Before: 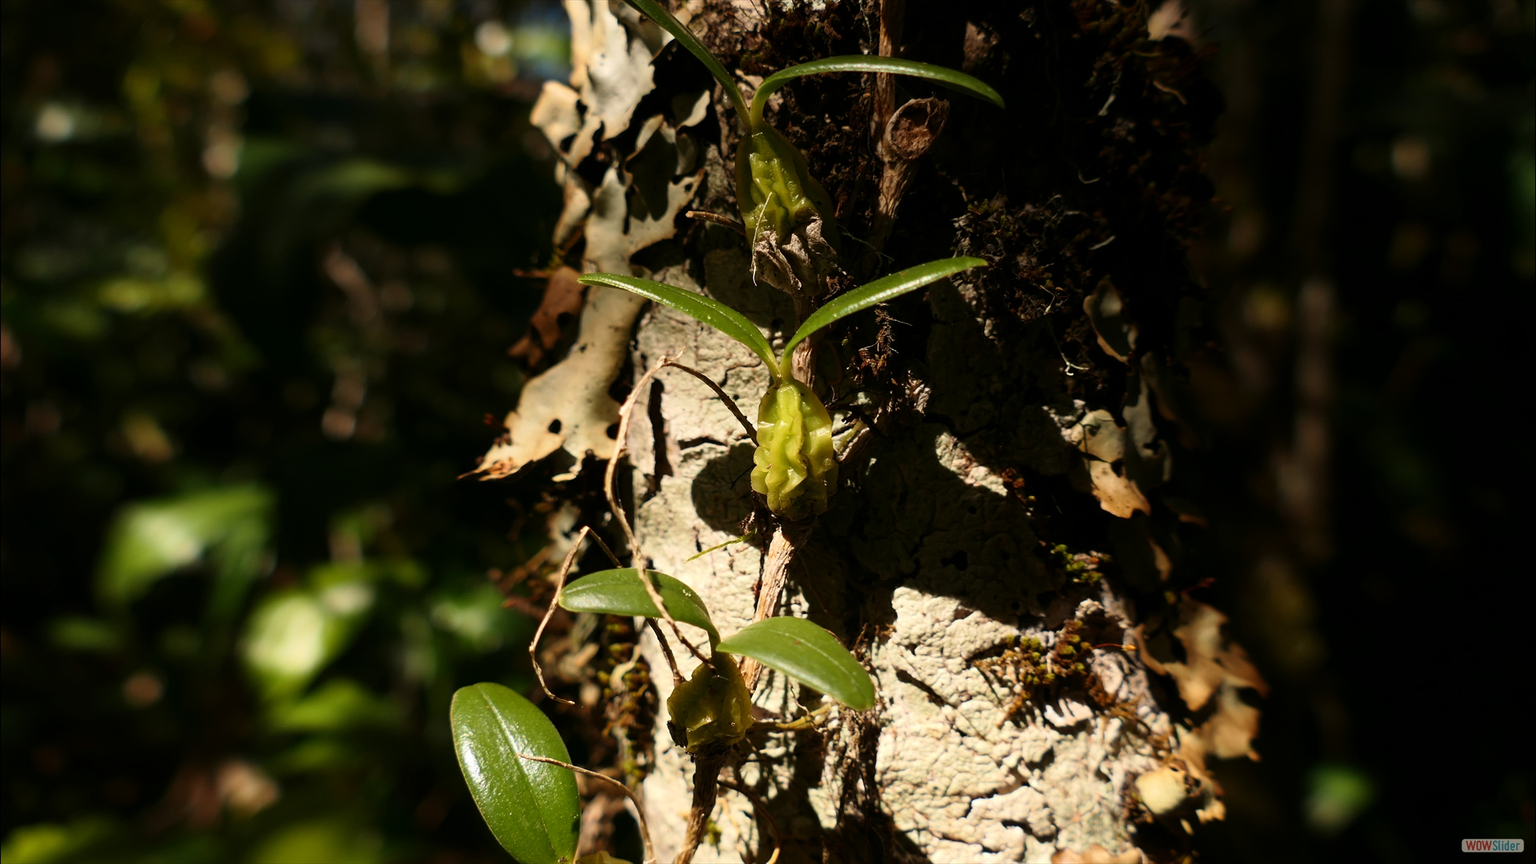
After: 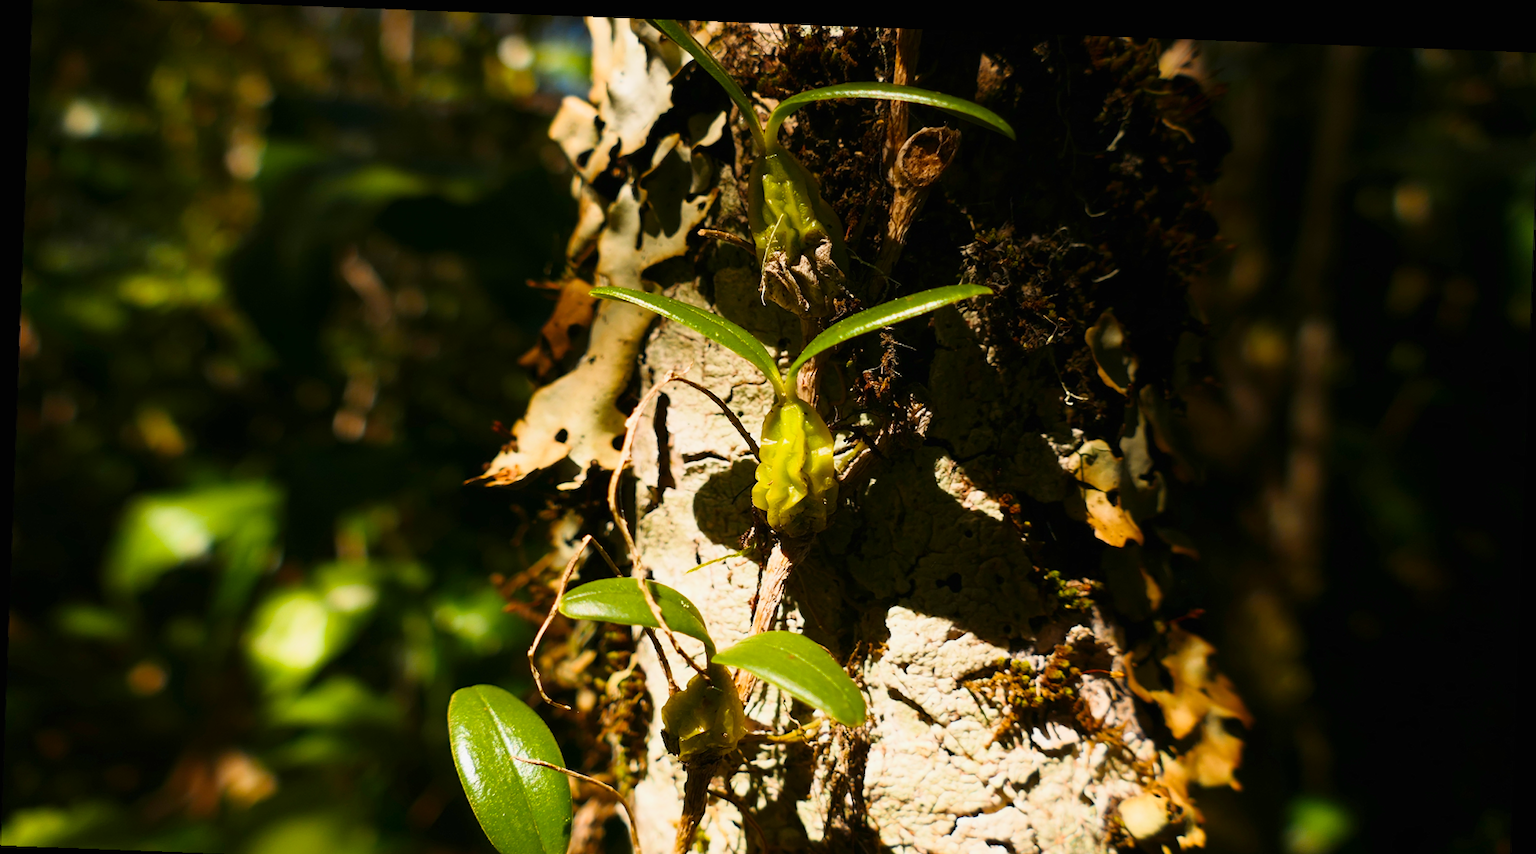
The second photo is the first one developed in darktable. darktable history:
exposure: black level correction 0, exposure 0.7 EV, compensate exposure bias true, compensate highlight preservation false
color balance rgb: perceptual saturation grading › global saturation 25%, global vibrance 20%
crop: top 0.448%, right 0.264%, bottom 5.045%
rotate and perspective: rotation 2.17°, automatic cropping off
sigmoid: contrast 1.22, skew 0.65
